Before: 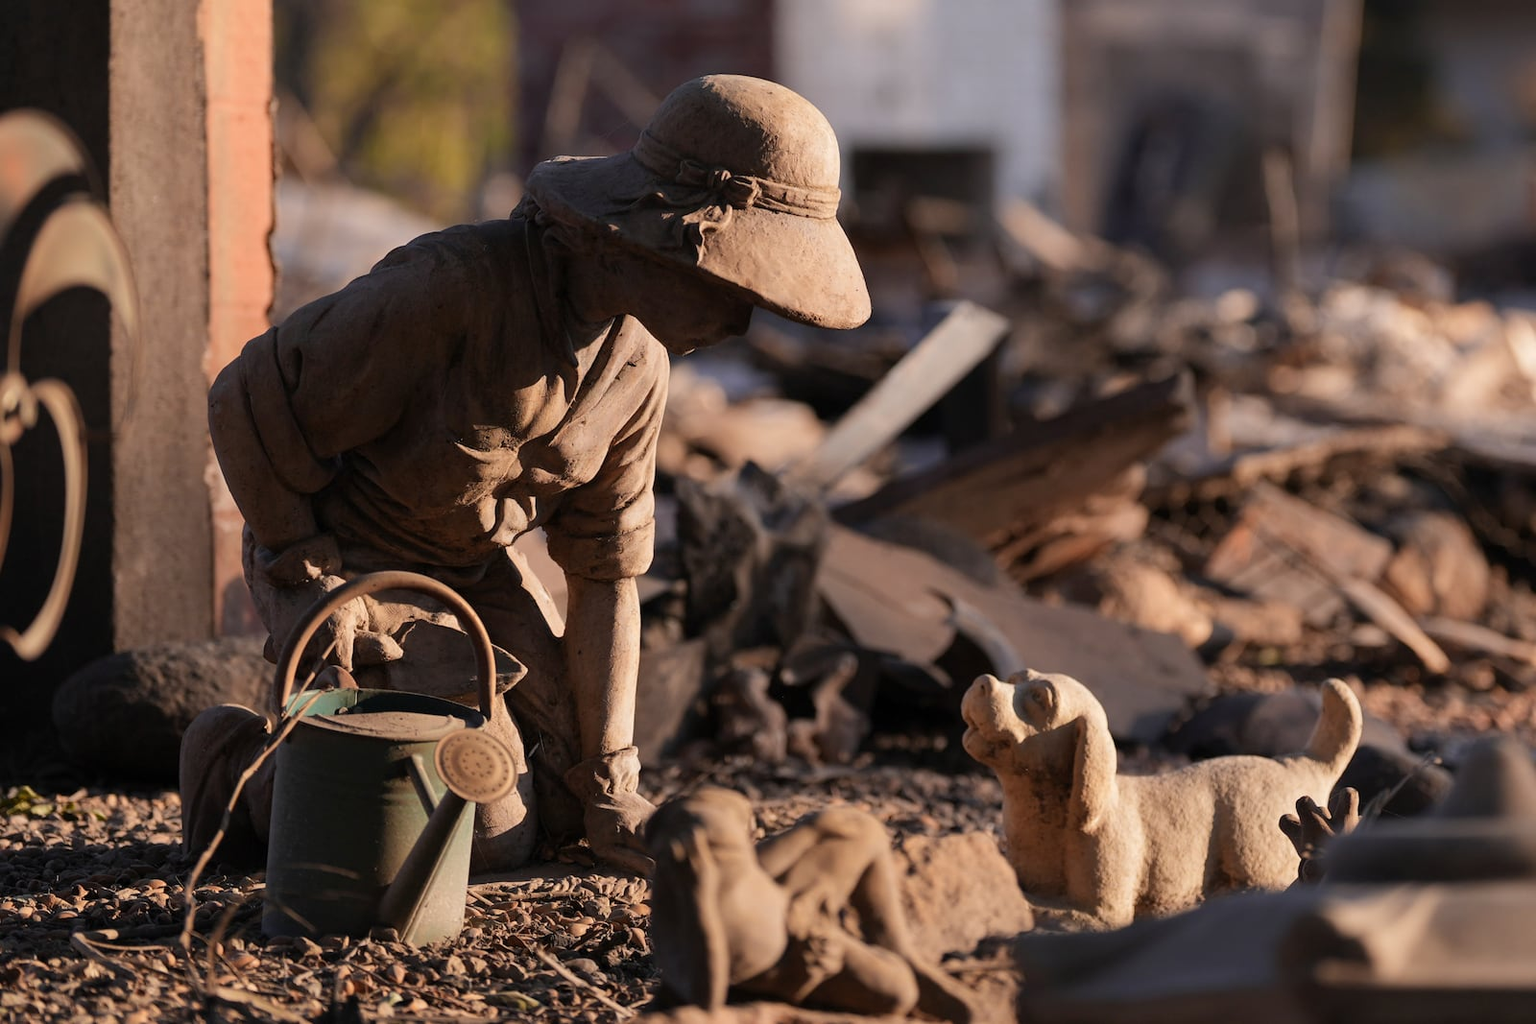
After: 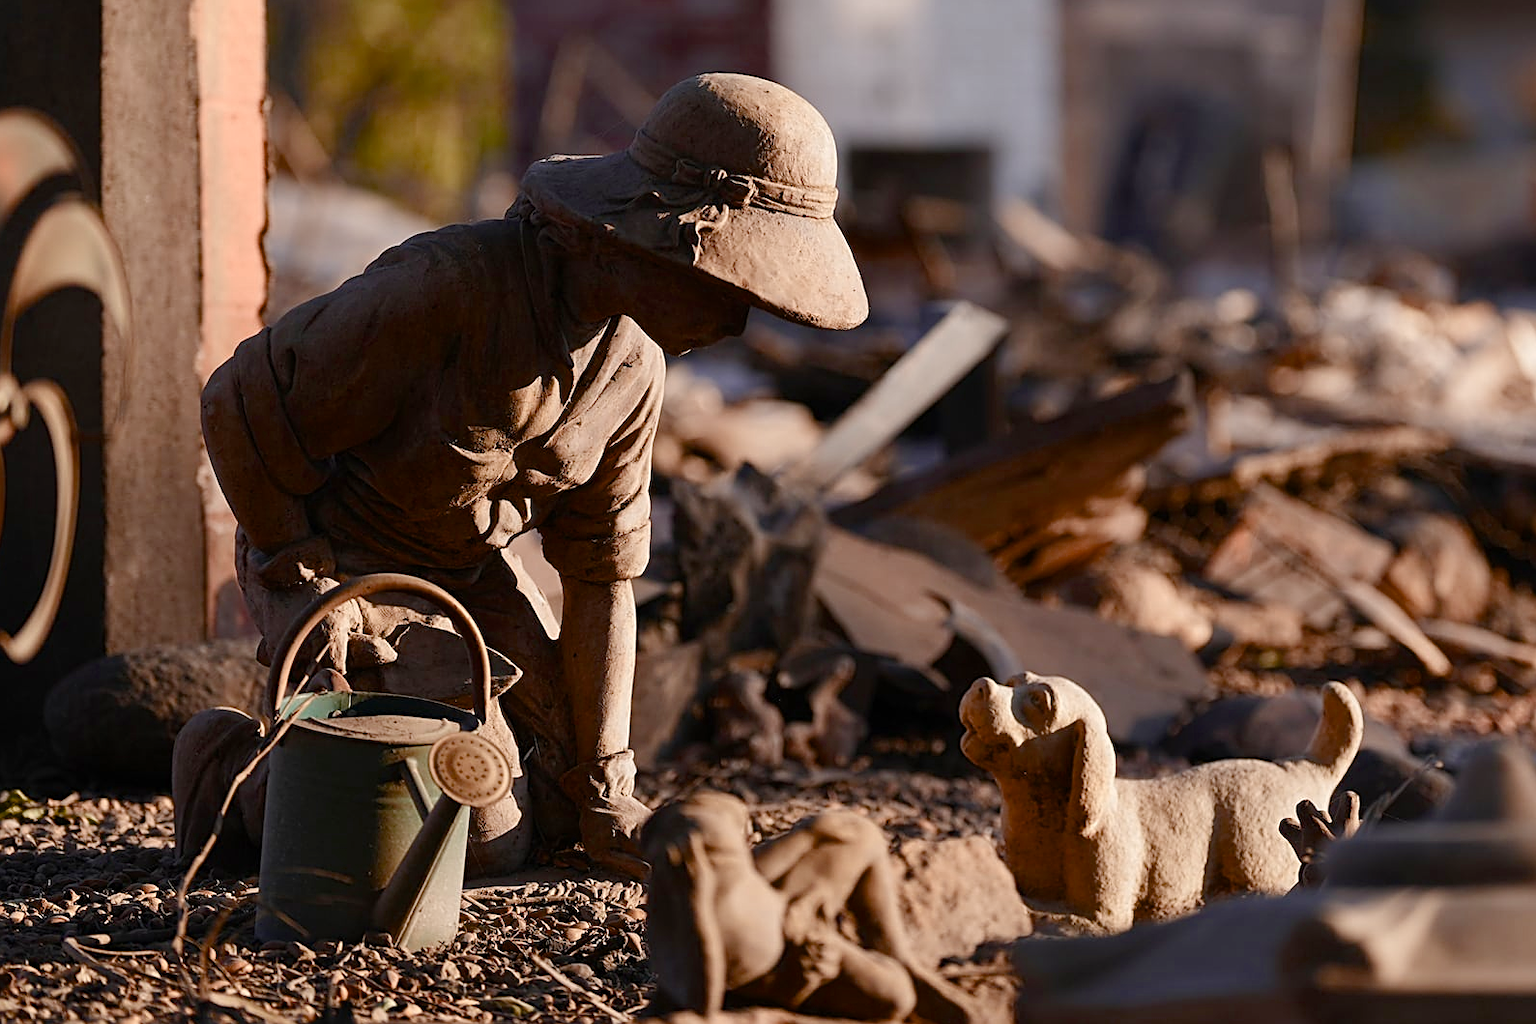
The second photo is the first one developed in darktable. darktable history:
color balance rgb: perceptual saturation grading › global saturation 20%, perceptual saturation grading › highlights -50.476%, perceptual saturation grading › shadows 31.074%, global vibrance 0.98%, saturation formula JzAzBz (2021)
crop and rotate: left 0.654%, top 0.233%, bottom 0.376%
sharpen: on, module defaults
